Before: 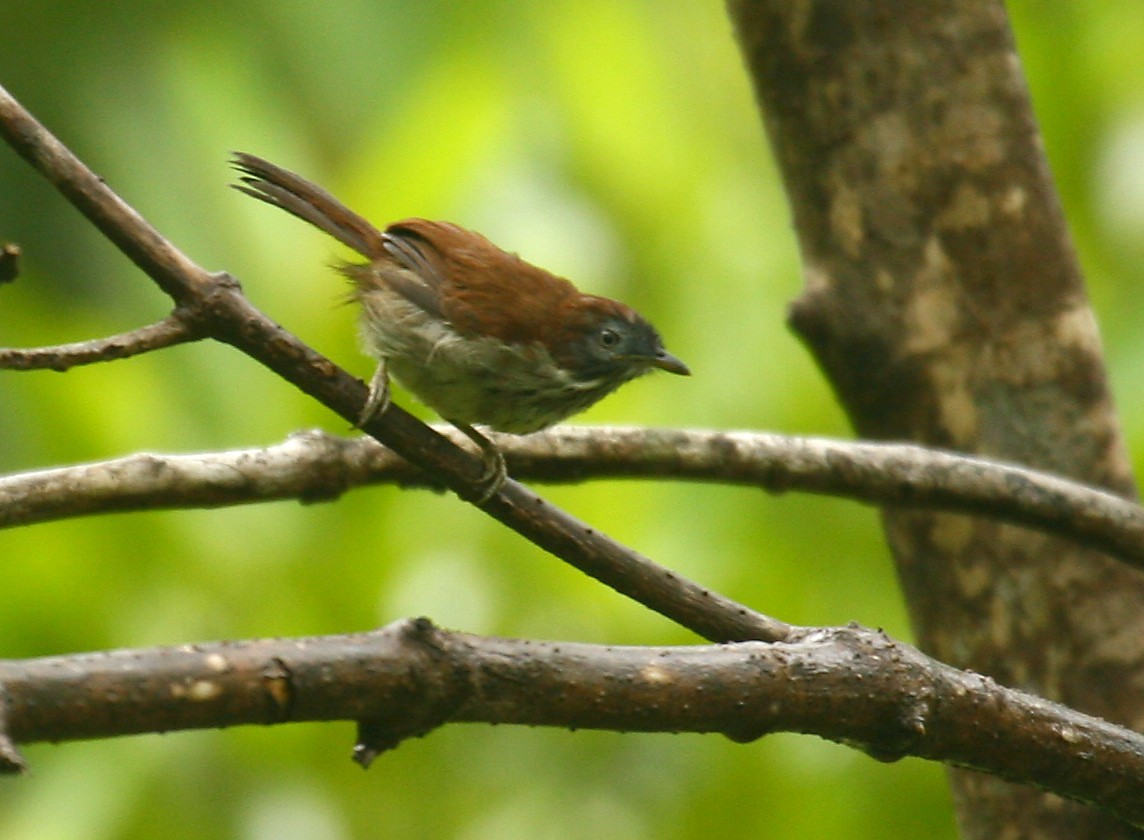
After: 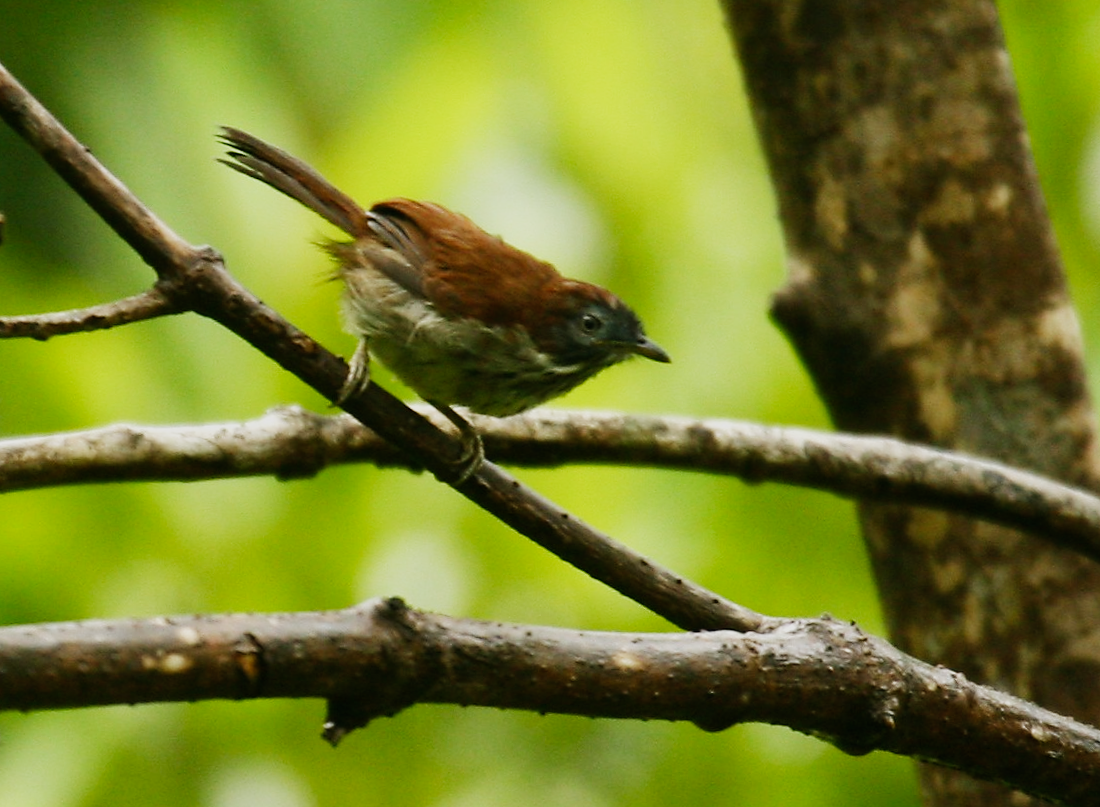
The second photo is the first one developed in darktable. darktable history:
sigmoid: contrast 1.7, skew -0.1, preserve hue 0%, red attenuation 0.1, red rotation 0.035, green attenuation 0.1, green rotation -0.017, blue attenuation 0.15, blue rotation -0.052, base primaries Rec2020
crop and rotate: angle -1.69°
